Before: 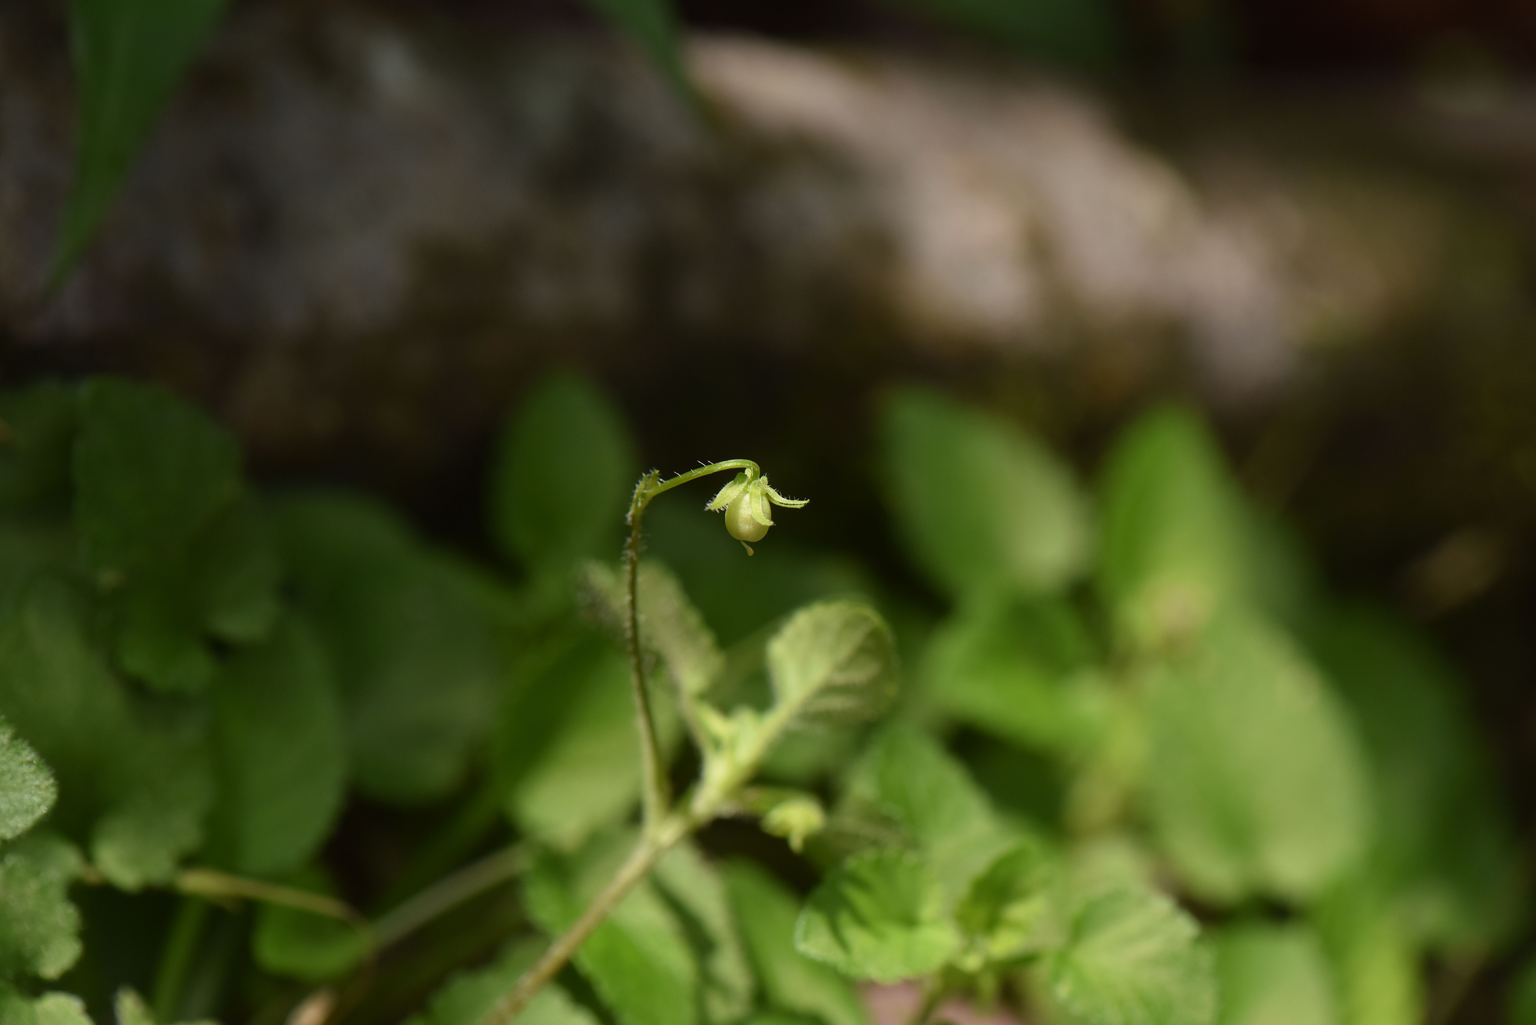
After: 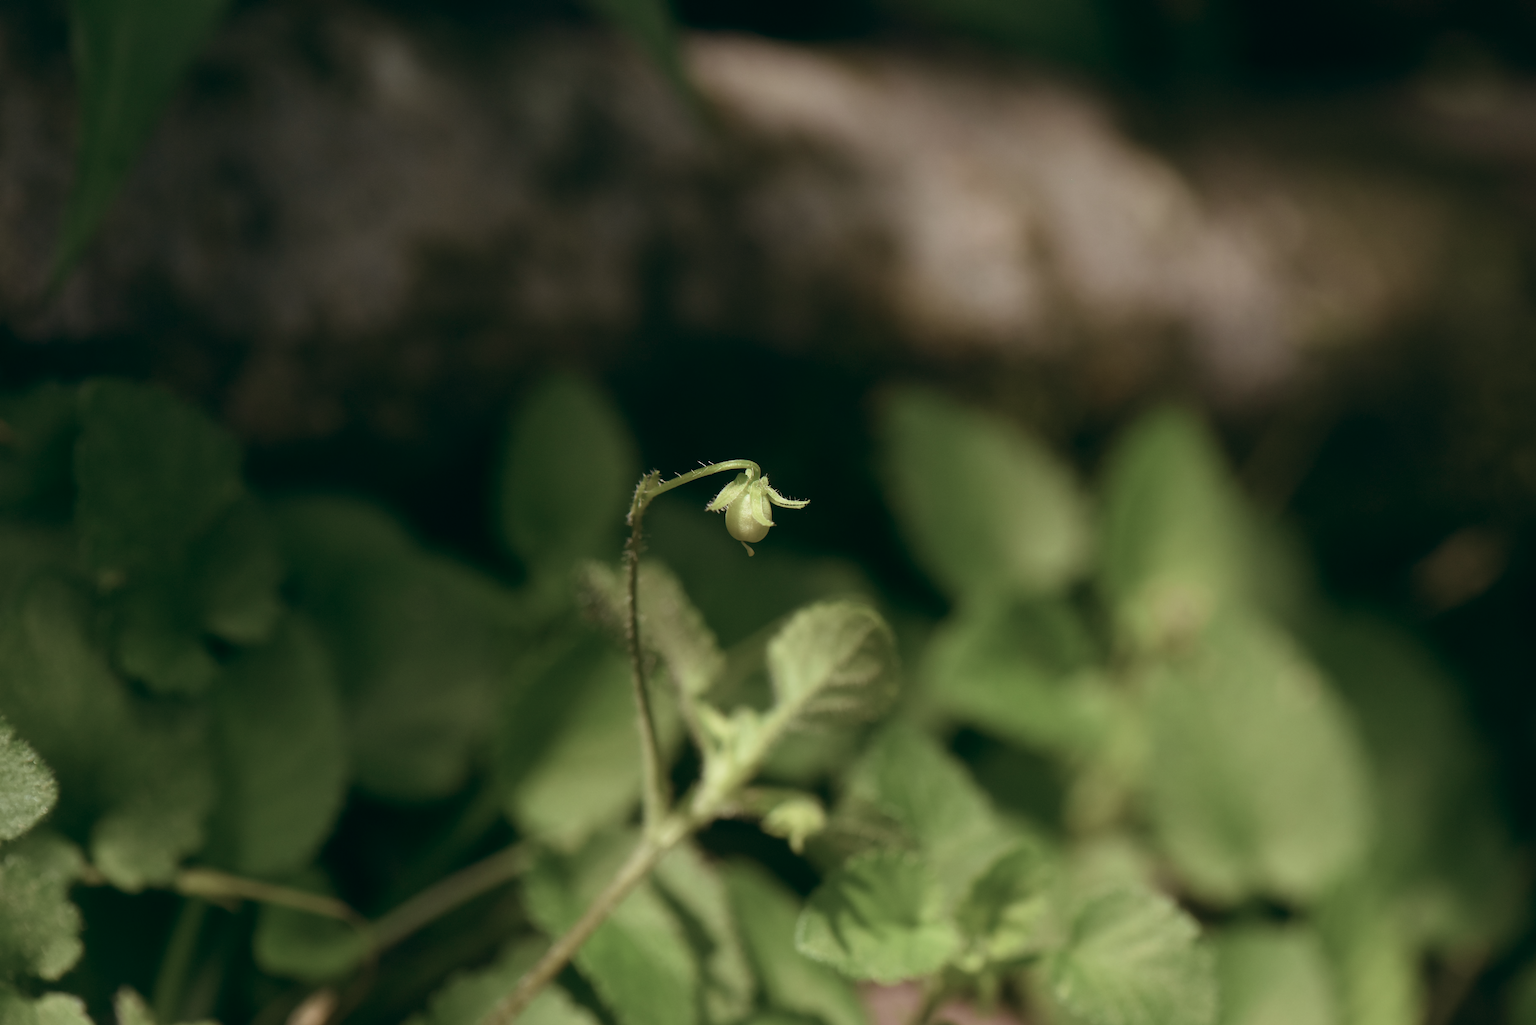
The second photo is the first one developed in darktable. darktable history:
color balance: lift [1, 0.994, 1.002, 1.006], gamma [0.957, 1.081, 1.016, 0.919], gain [0.97, 0.972, 1.01, 1.028], input saturation 91.06%, output saturation 79.8%
